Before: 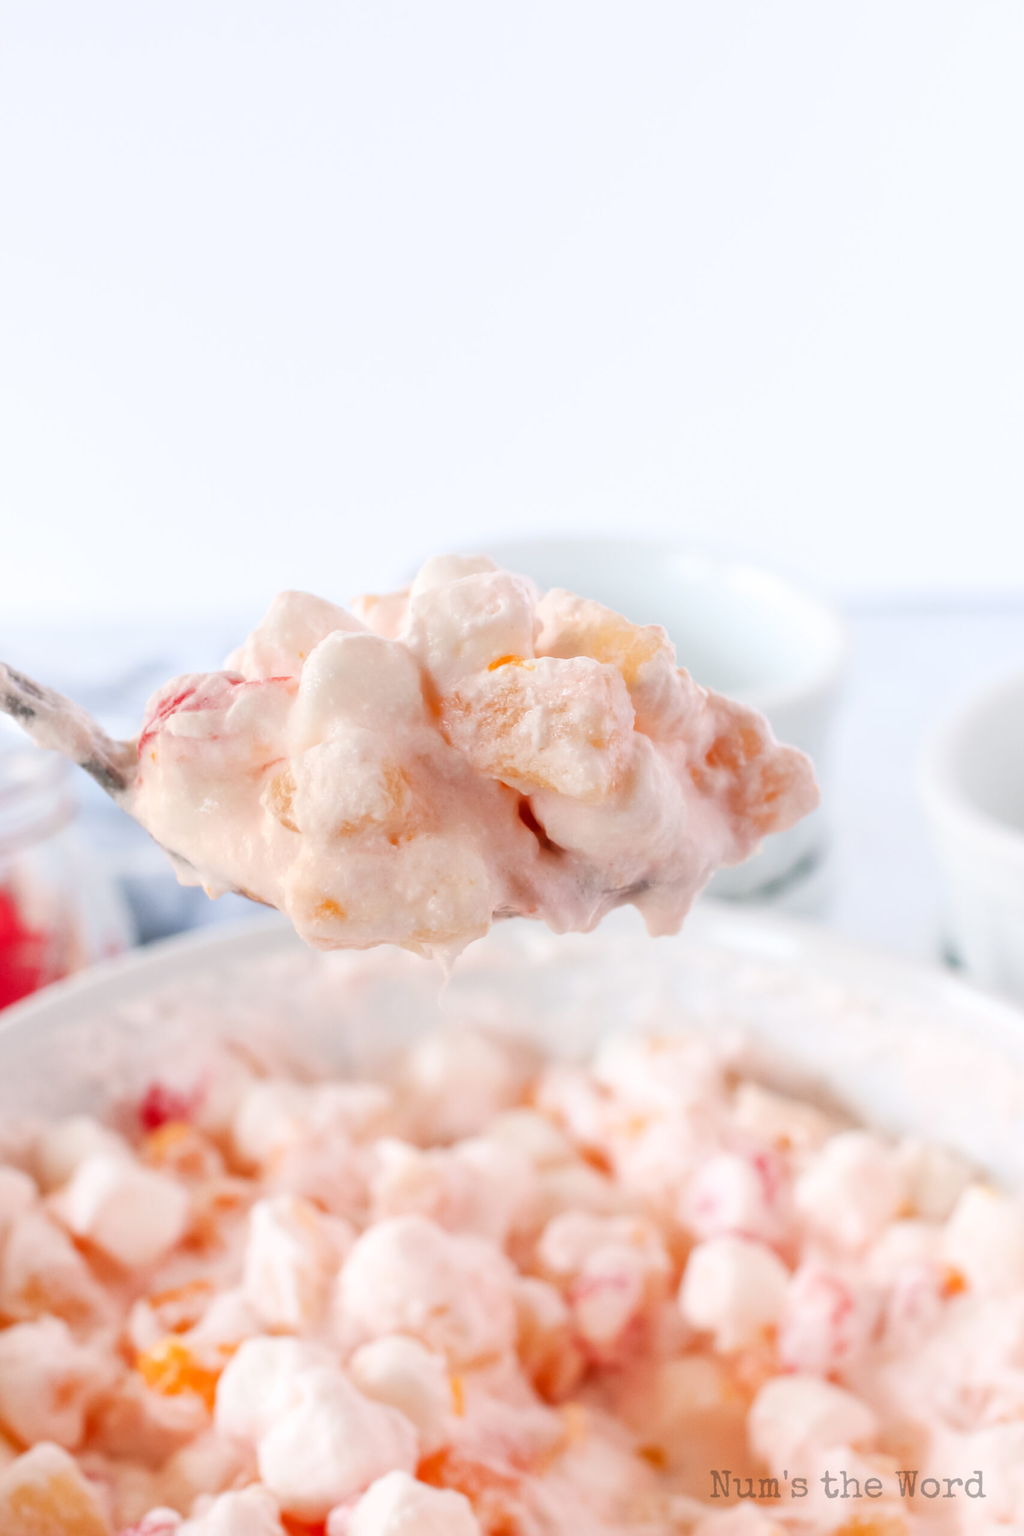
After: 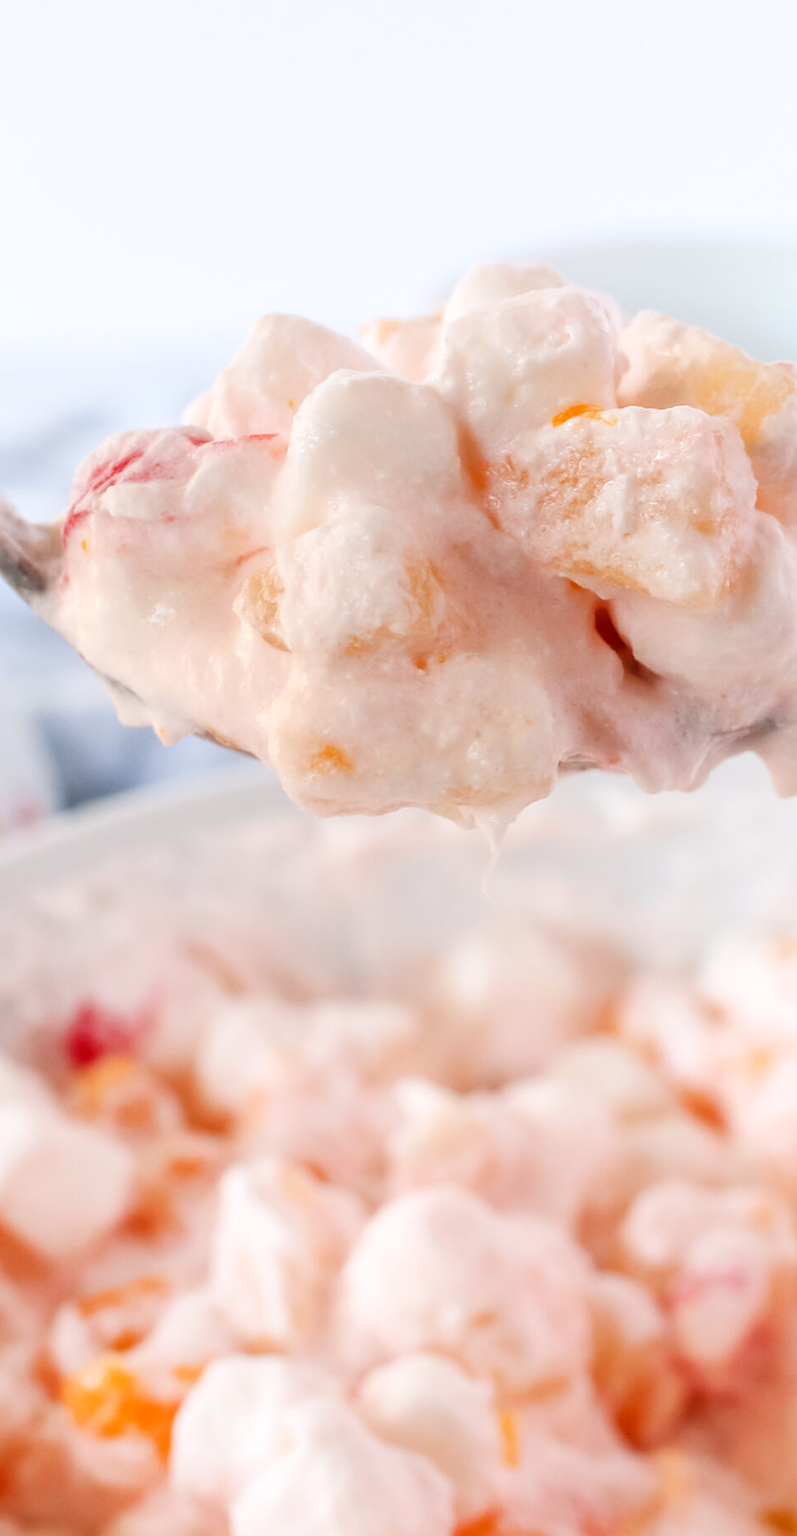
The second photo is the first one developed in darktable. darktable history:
sharpen: amount 0.207
crop: left 9.118%, top 23.843%, right 35.057%, bottom 4.548%
